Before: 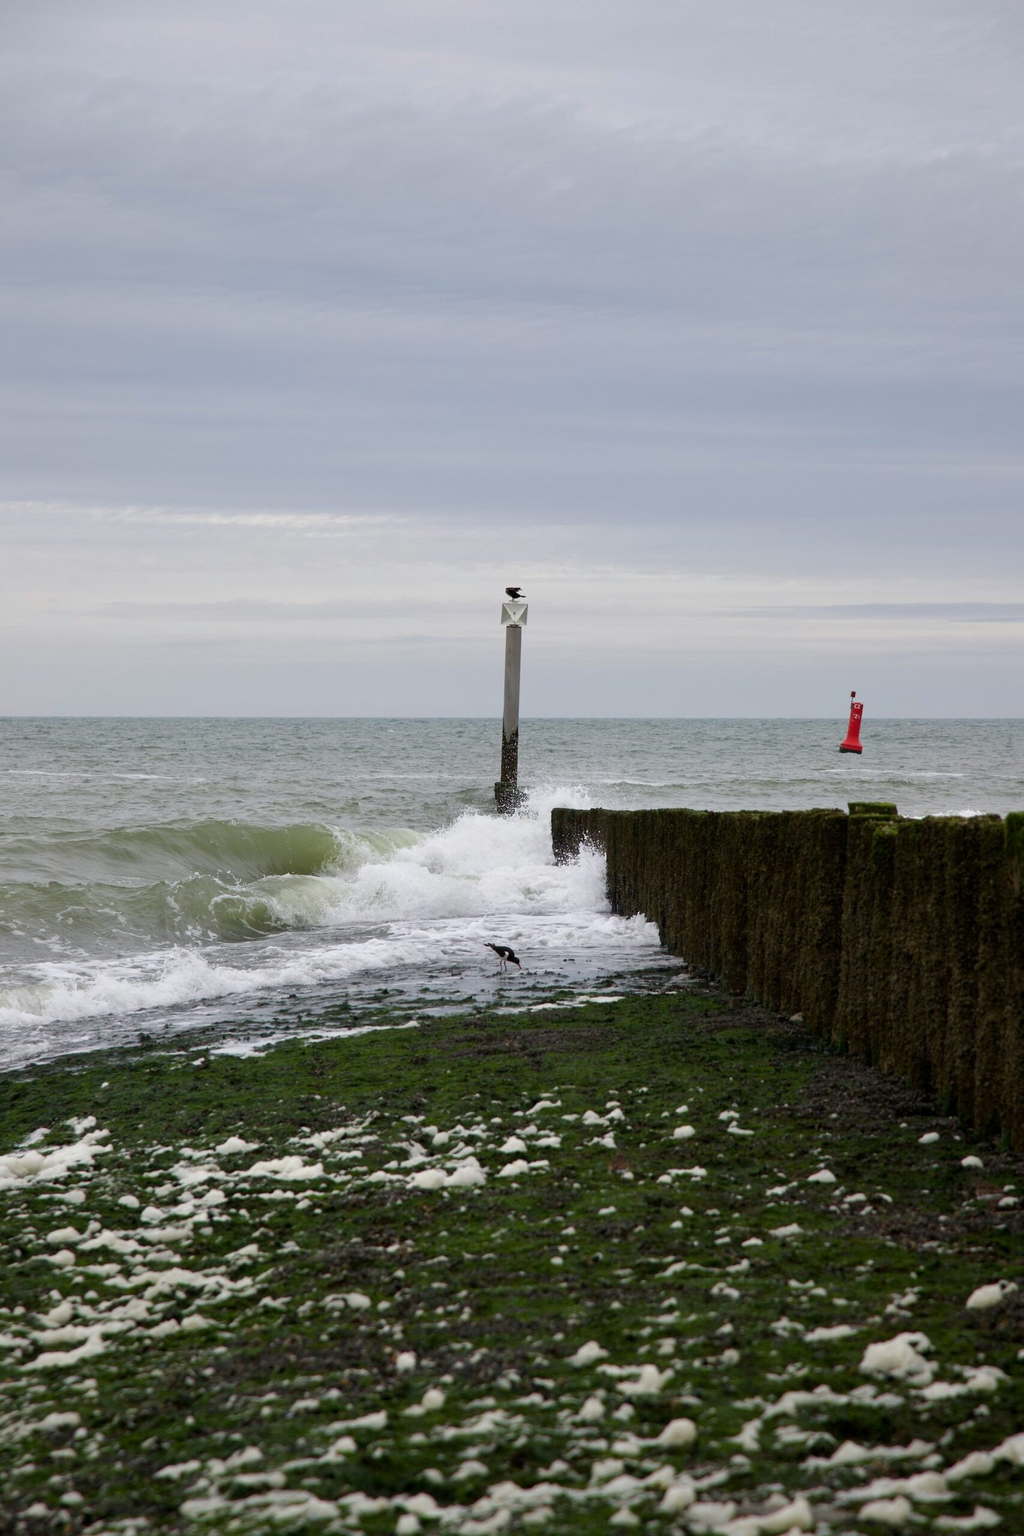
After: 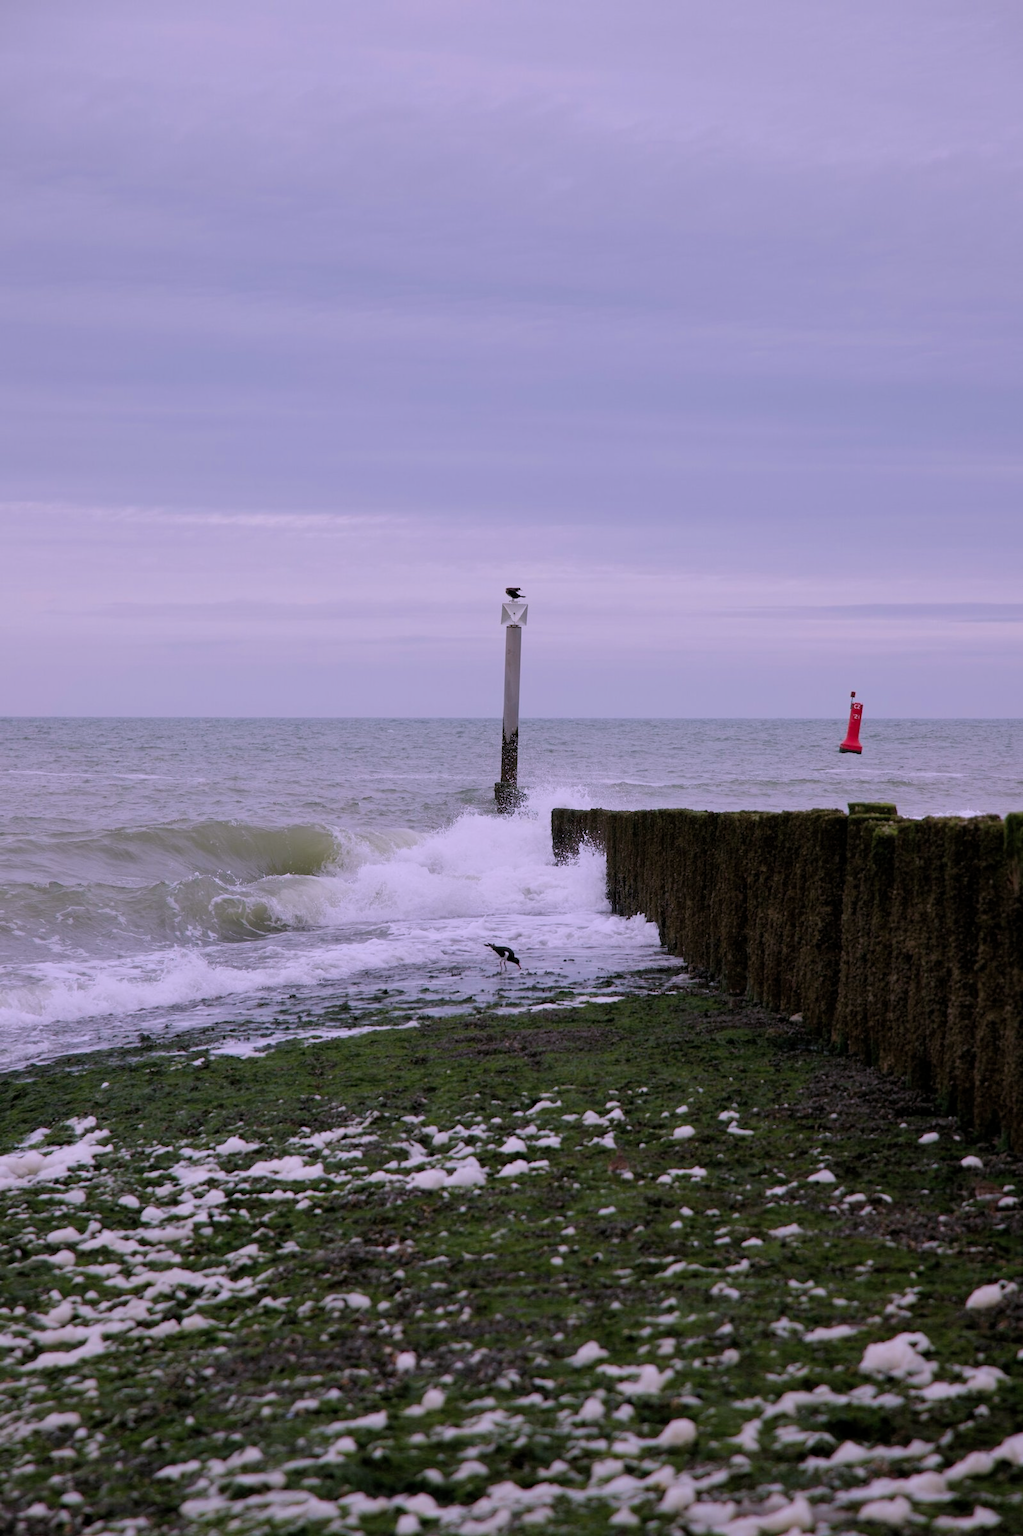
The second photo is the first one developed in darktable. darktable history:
filmic rgb: middle gray luminance 18.42%, black relative exposure -10.5 EV, white relative exposure 3.4 EV, threshold 6 EV, target black luminance 0%, hardness 6.03, latitude 99%, contrast 0.847, shadows ↔ highlights balance 0.505%, add noise in highlights 0, preserve chrominance max RGB, color science v3 (2019), use custom middle-gray values true, iterations of high-quality reconstruction 0, contrast in highlights soft, enable highlight reconstruction true
color correction: highlights a* 15.03, highlights b* -25.07
